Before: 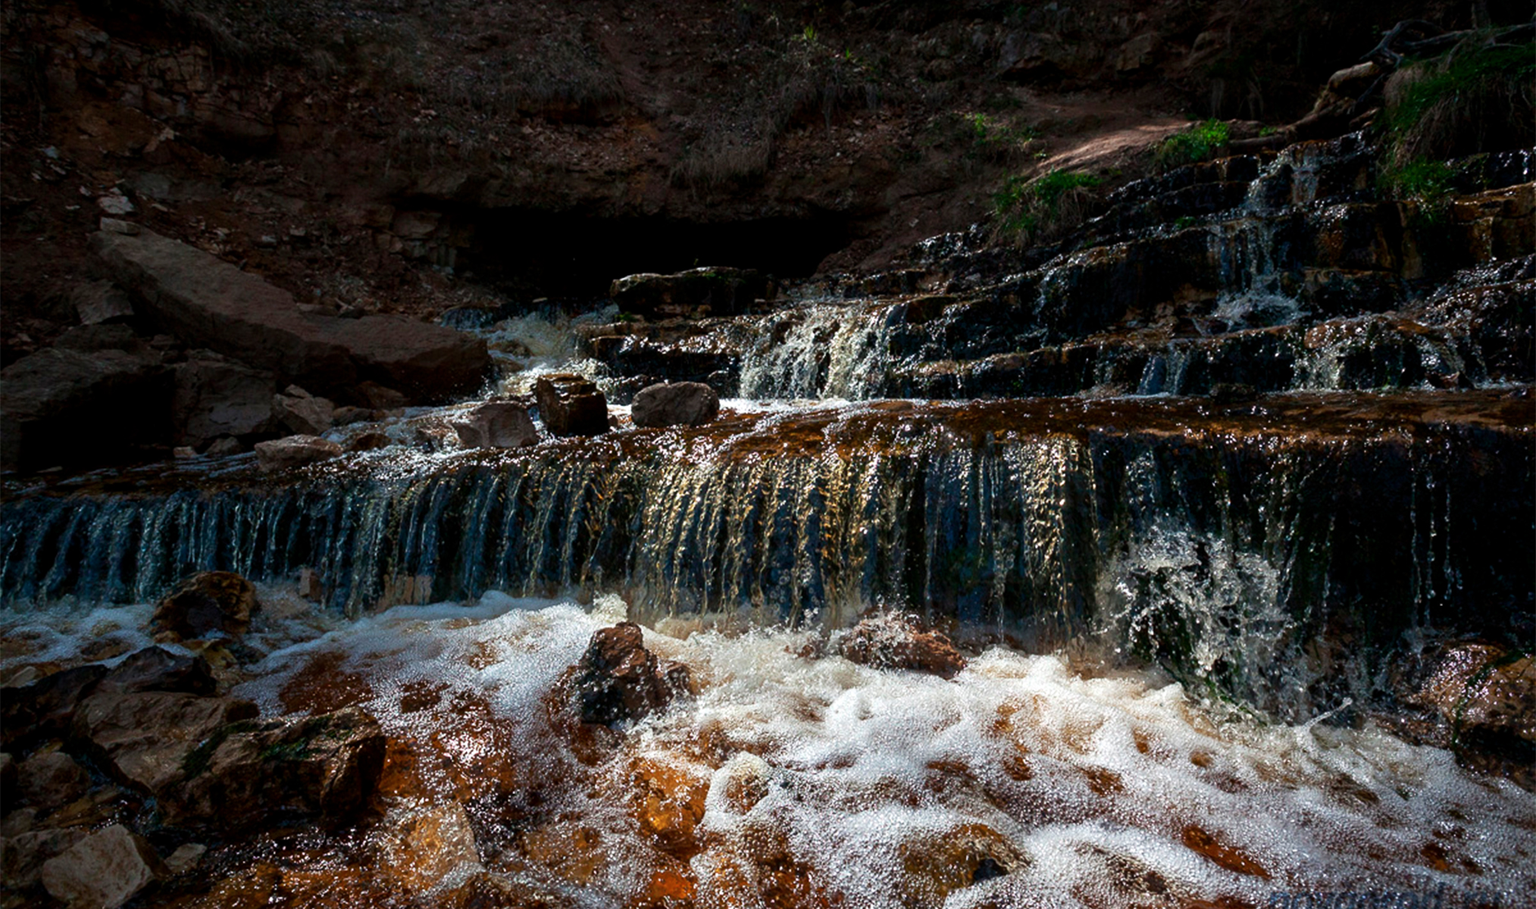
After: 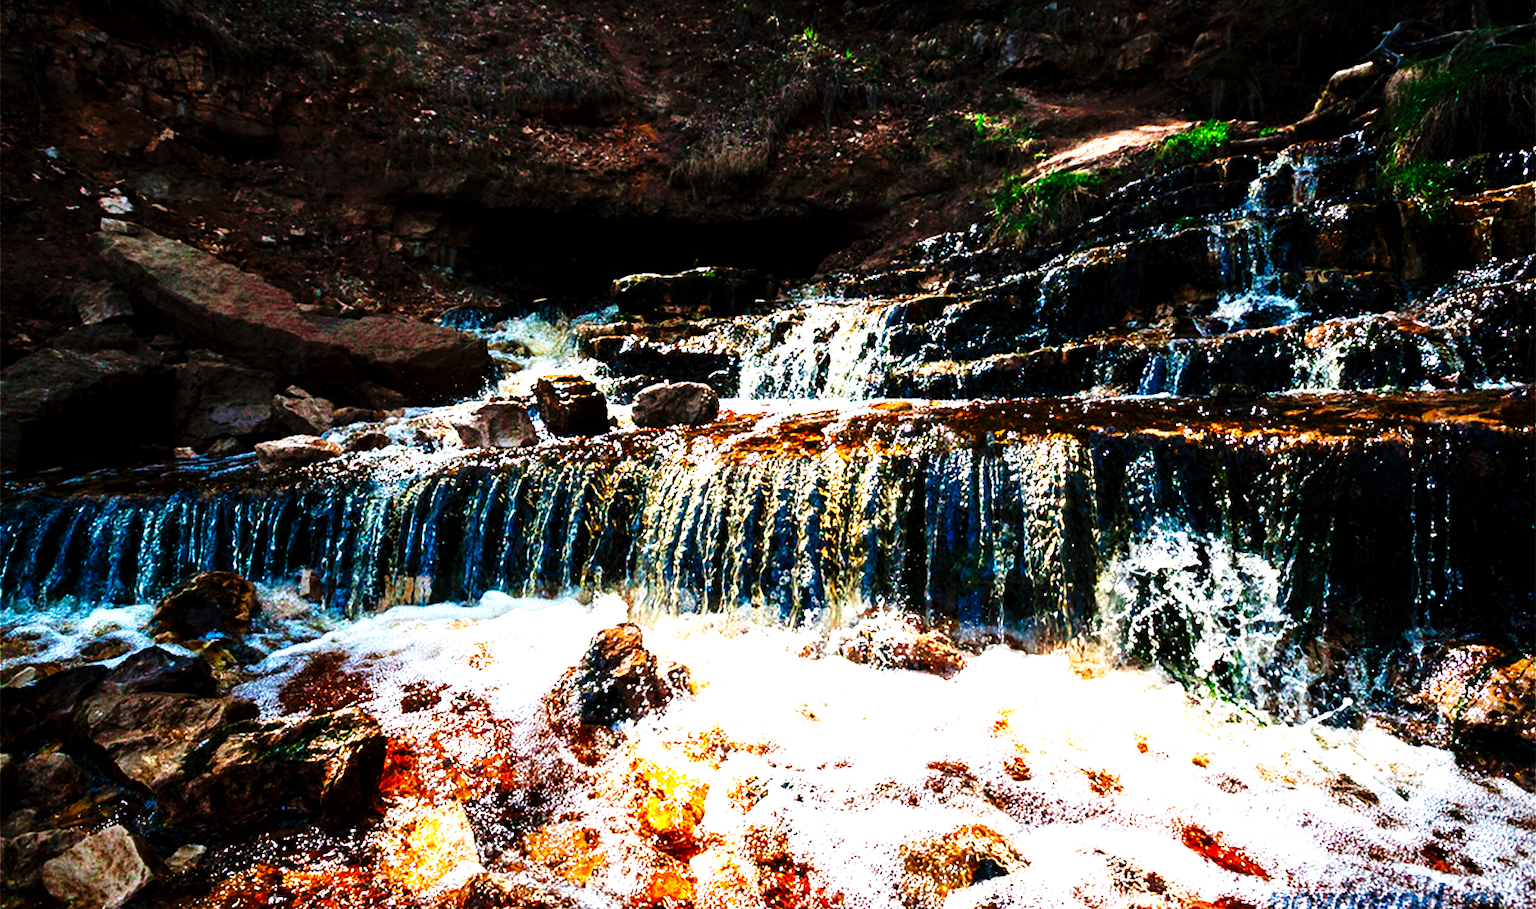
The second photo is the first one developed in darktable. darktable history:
exposure: black level correction 0, exposure 1.975 EV, compensate exposure bias true, compensate highlight preservation false
tone curve: curves: ch0 [(0, 0) (0.003, 0.005) (0.011, 0.008) (0.025, 0.013) (0.044, 0.017) (0.069, 0.022) (0.1, 0.029) (0.136, 0.038) (0.177, 0.053) (0.224, 0.081) (0.277, 0.128) (0.335, 0.214) (0.399, 0.343) (0.468, 0.478) (0.543, 0.641) (0.623, 0.798) (0.709, 0.911) (0.801, 0.971) (0.898, 0.99) (1, 1)], preserve colors none
local contrast: highlights 100%, shadows 100%, detail 120%, midtone range 0.2
